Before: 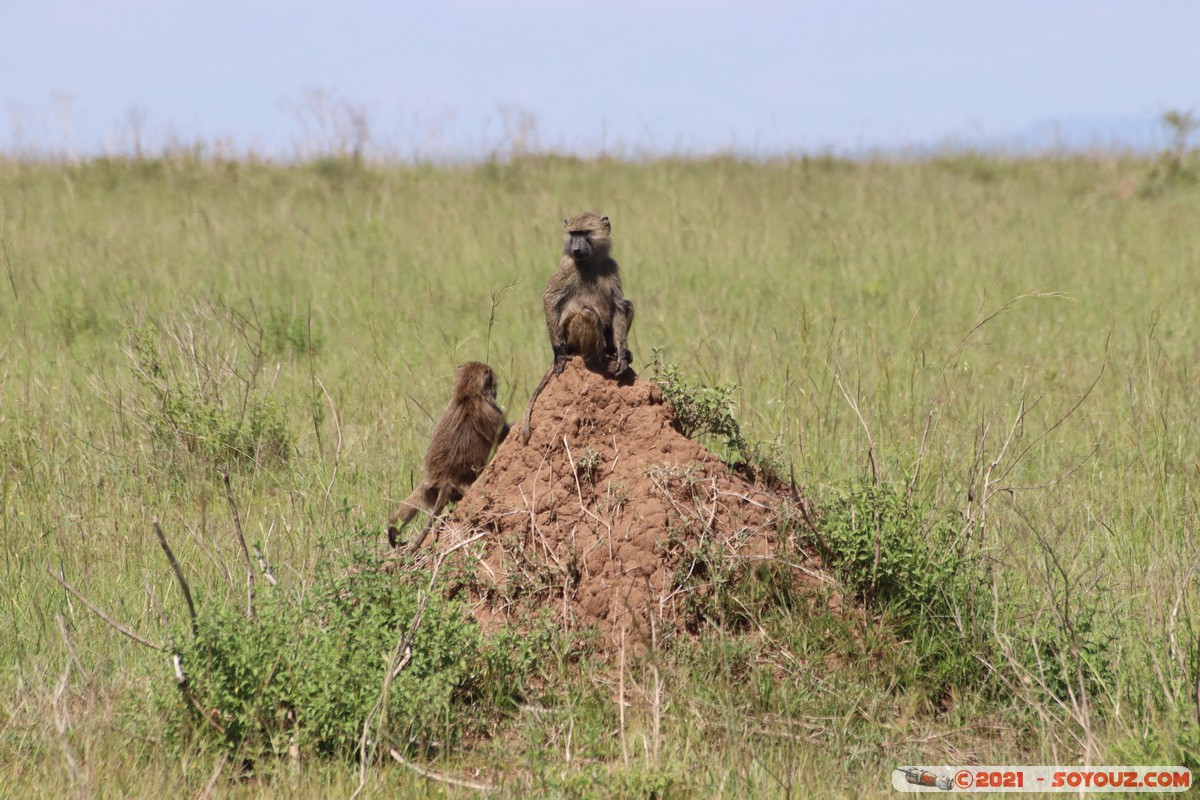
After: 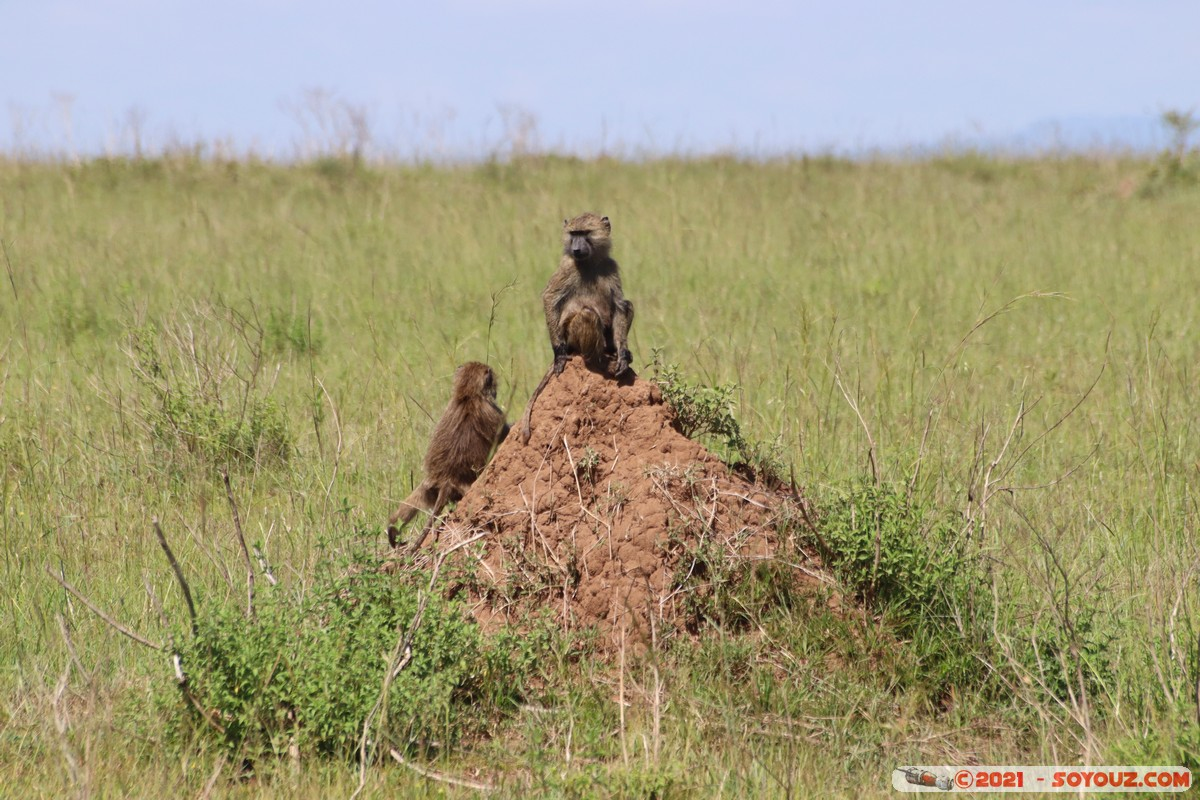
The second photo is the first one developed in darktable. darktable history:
contrast brightness saturation: saturation 0.097
